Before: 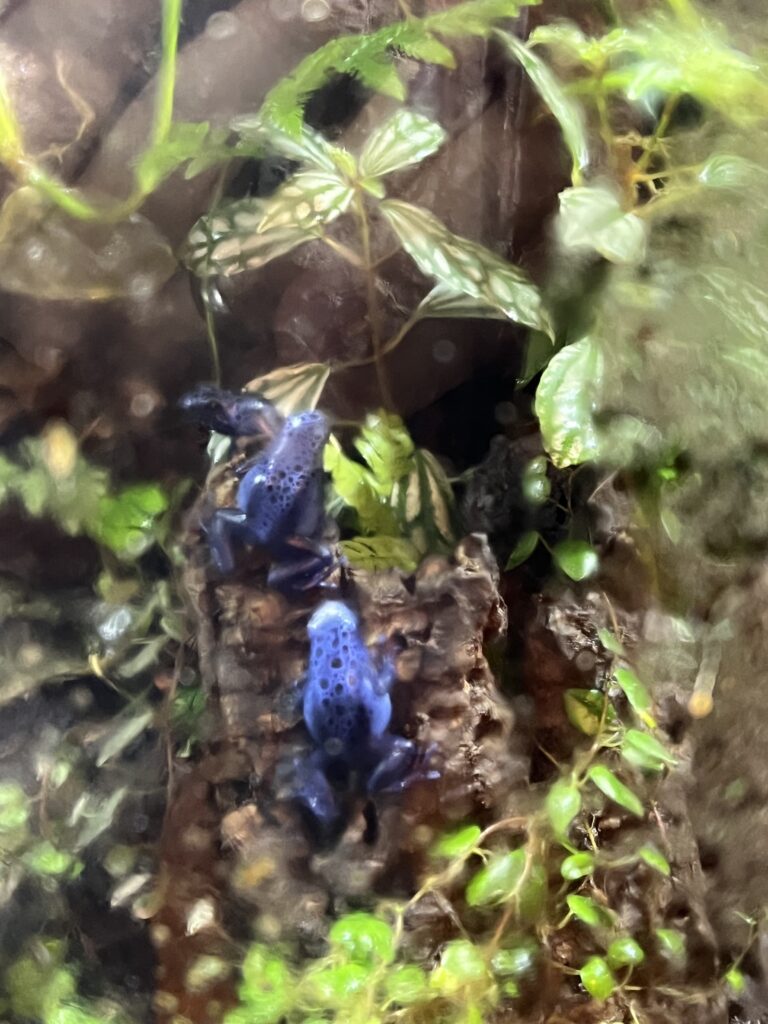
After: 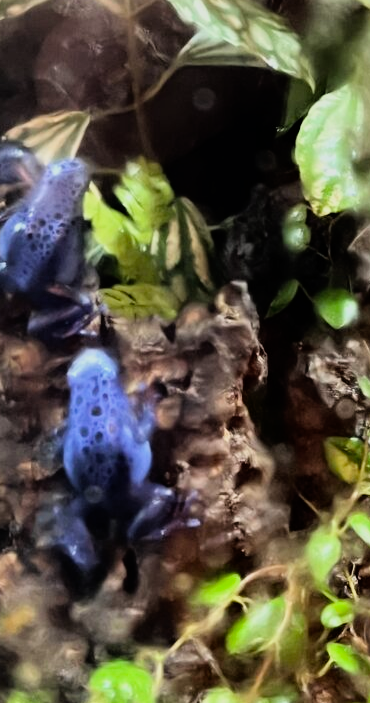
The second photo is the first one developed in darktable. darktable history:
crop: left 31.379%, top 24.658%, right 20.326%, bottom 6.628%
filmic rgb: black relative exposure -11.88 EV, white relative exposure 5.43 EV, threshold 3 EV, hardness 4.49, latitude 50%, contrast 1.14, color science v5 (2021), contrast in shadows safe, contrast in highlights safe, enable highlight reconstruction true
exposure: compensate highlight preservation false
